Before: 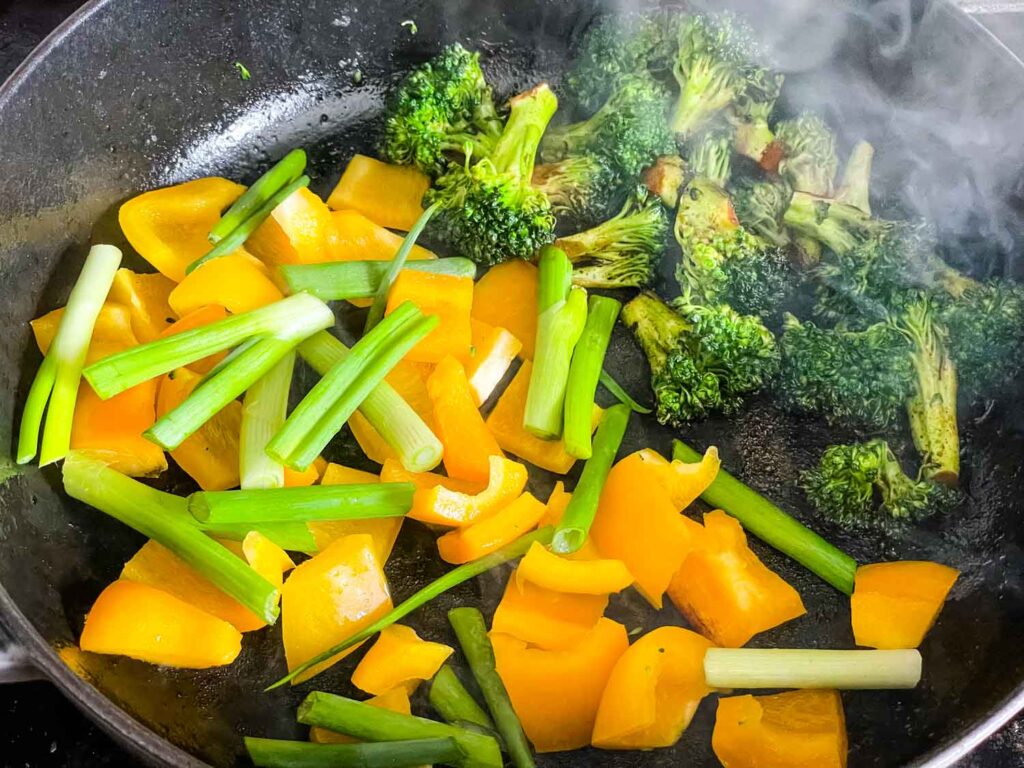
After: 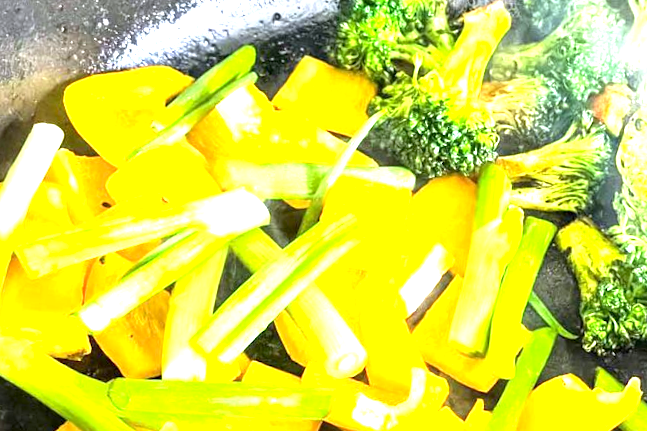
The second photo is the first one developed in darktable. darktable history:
exposure: black level correction 0.001, exposure 1.719 EV, compensate exposure bias true, compensate highlight preservation false
white balance: red 0.983, blue 1.036
crop and rotate: angle -4.99°, left 2.122%, top 6.945%, right 27.566%, bottom 30.519%
color zones: curves: ch0 [(0, 0.5) (0.143, 0.5) (0.286, 0.5) (0.429, 0.5) (0.571, 0.5) (0.714, 0.476) (0.857, 0.5) (1, 0.5)]; ch2 [(0, 0.5) (0.143, 0.5) (0.286, 0.5) (0.429, 0.5) (0.571, 0.5) (0.714, 0.487) (0.857, 0.5) (1, 0.5)]
base curve: curves: ch0 [(0, 0) (0.472, 0.455) (1, 1)], preserve colors none
